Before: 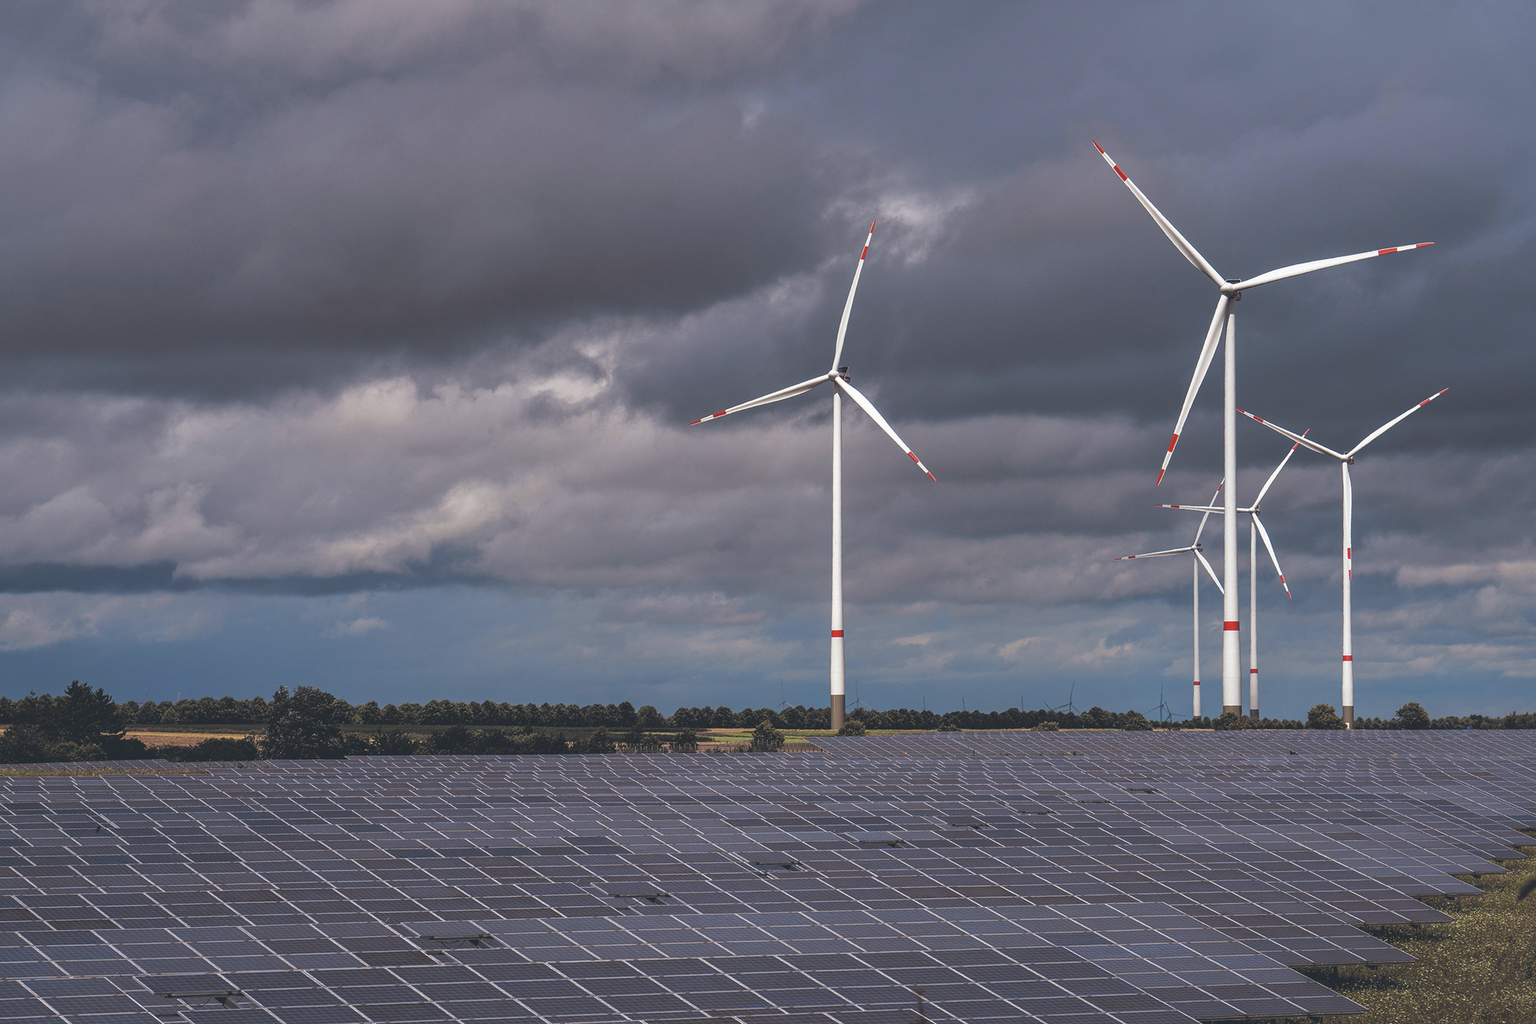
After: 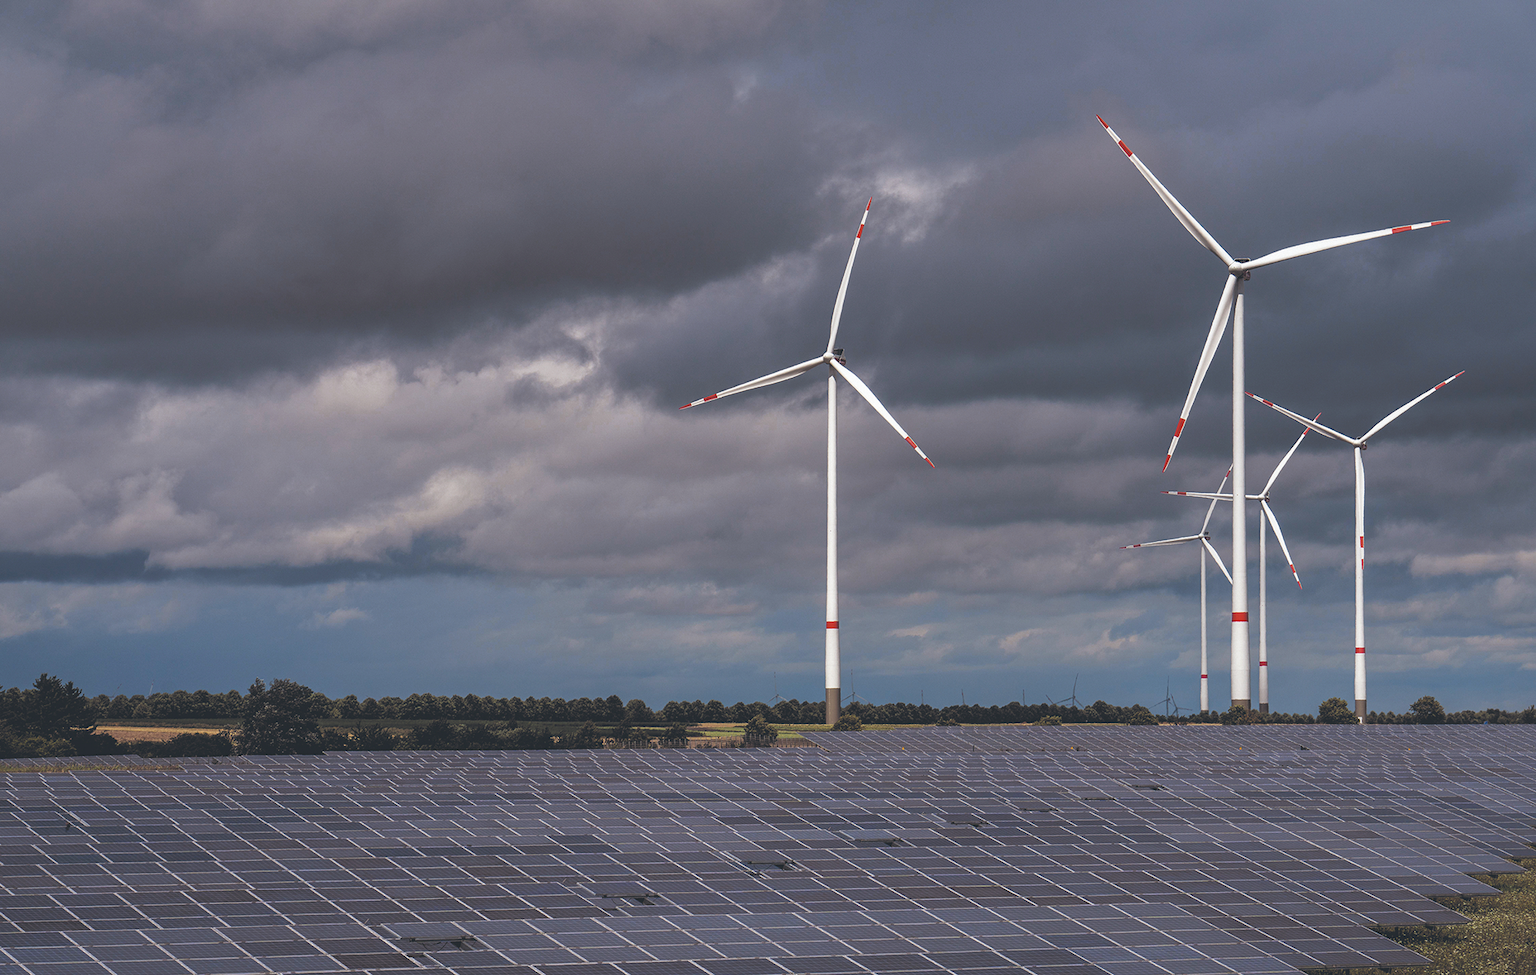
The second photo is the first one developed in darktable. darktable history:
crop: left 2.178%, top 2.953%, right 1.13%, bottom 4.894%
